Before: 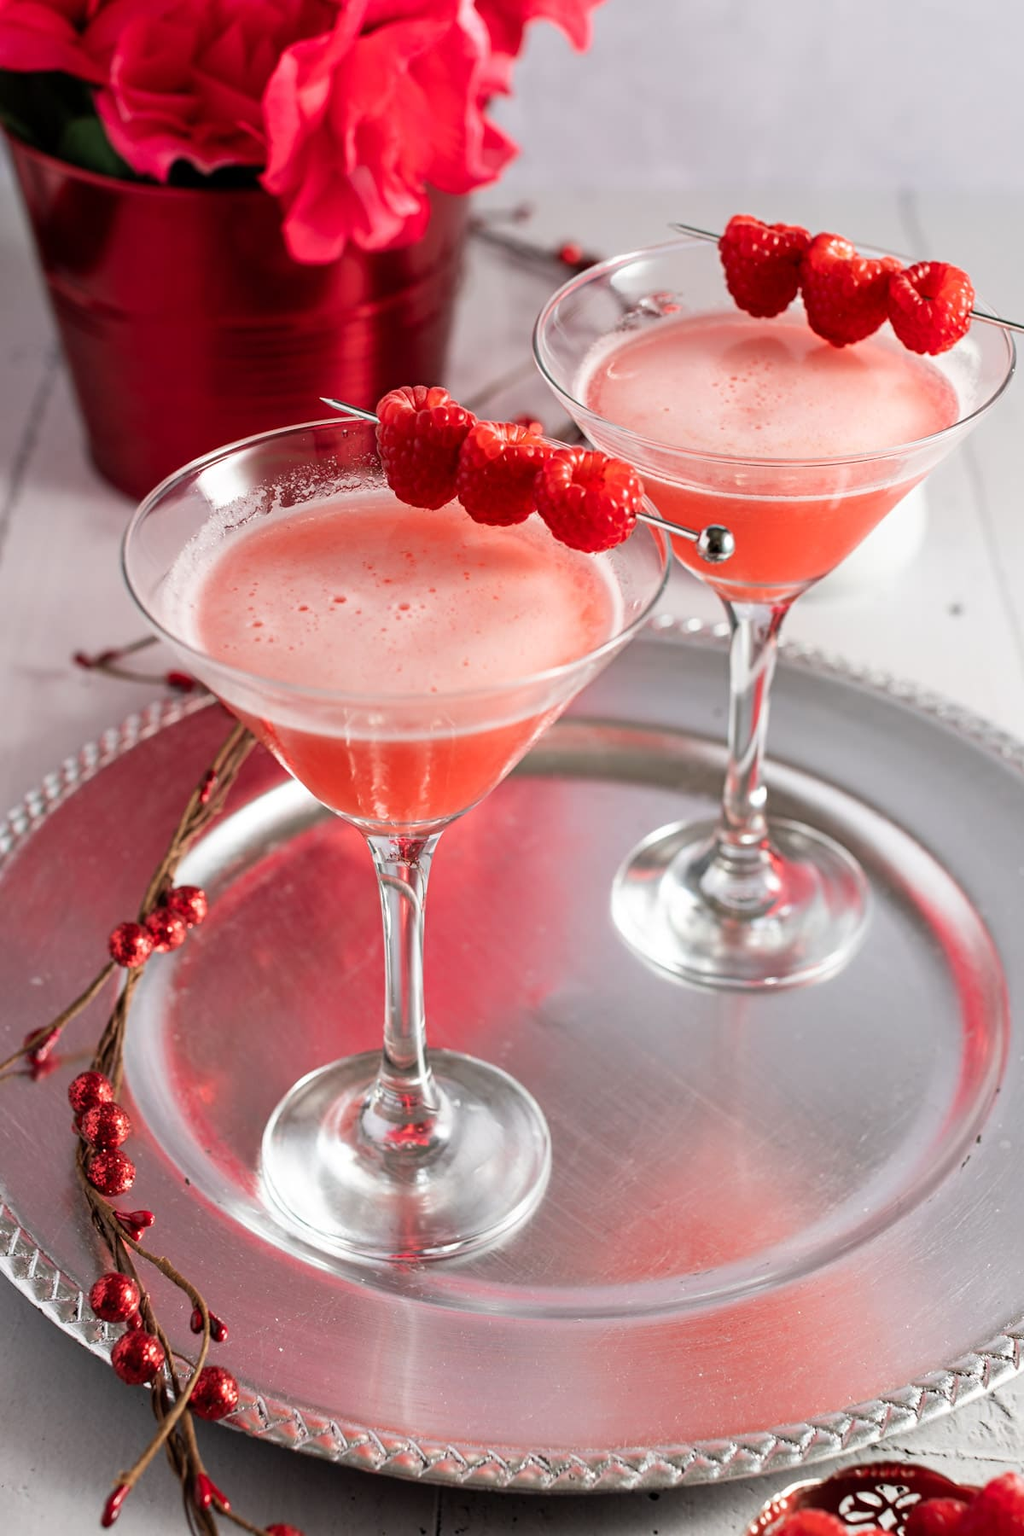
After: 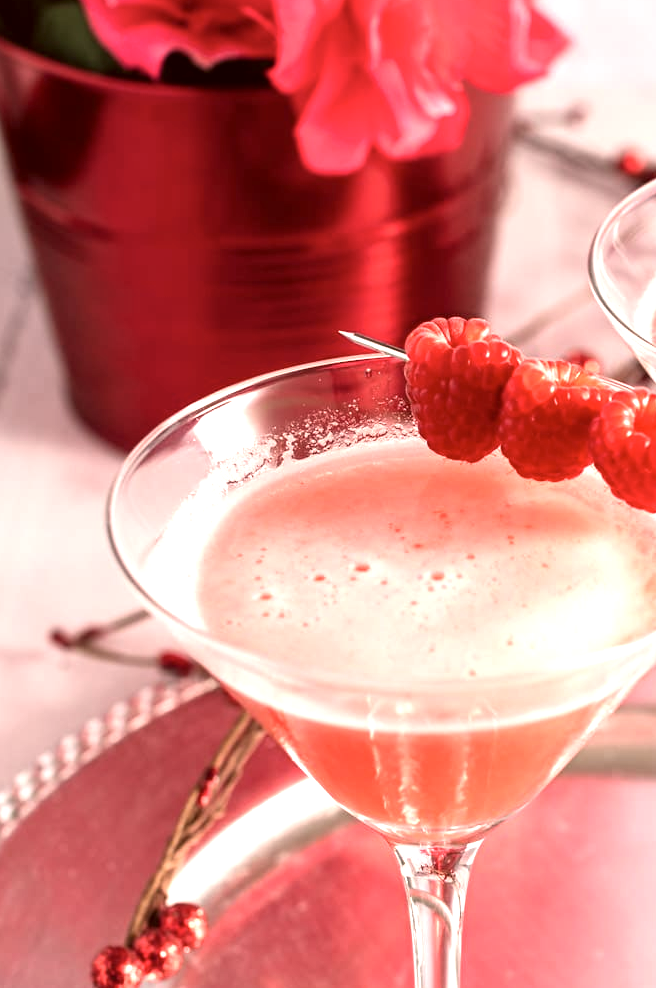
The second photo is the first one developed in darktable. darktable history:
crop and rotate: left 3.047%, top 7.509%, right 42.236%, bottom 37.598%
color correction: highlights a* 10.21, highlights b* 9.79, shadows a* 8.61, shadows b* 7.88, saturation 0.8
exposure: black level correction 0, exposure 1 EV, compensate exposure bias true, compensate highlight preservation false
